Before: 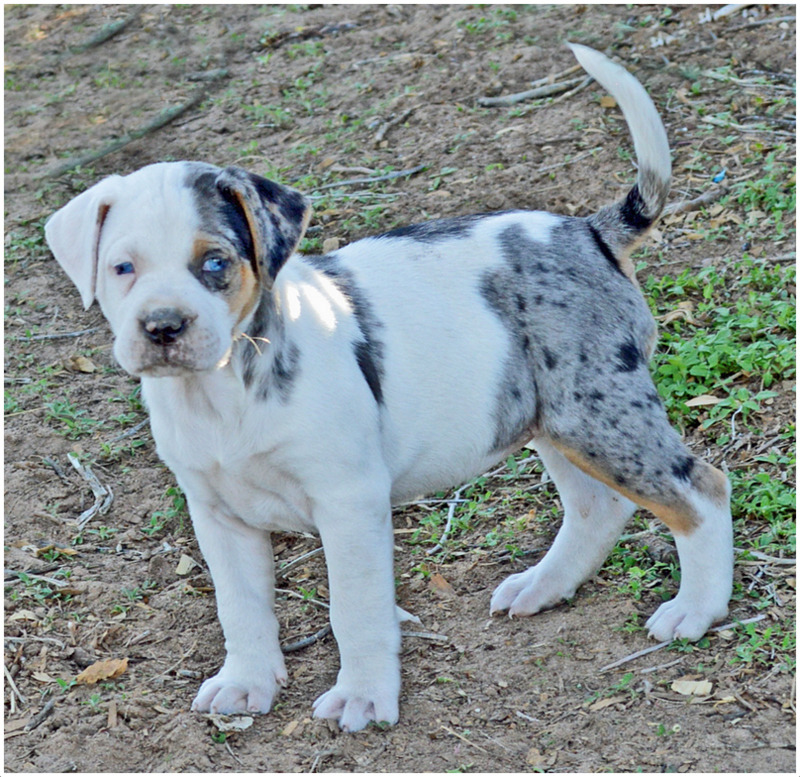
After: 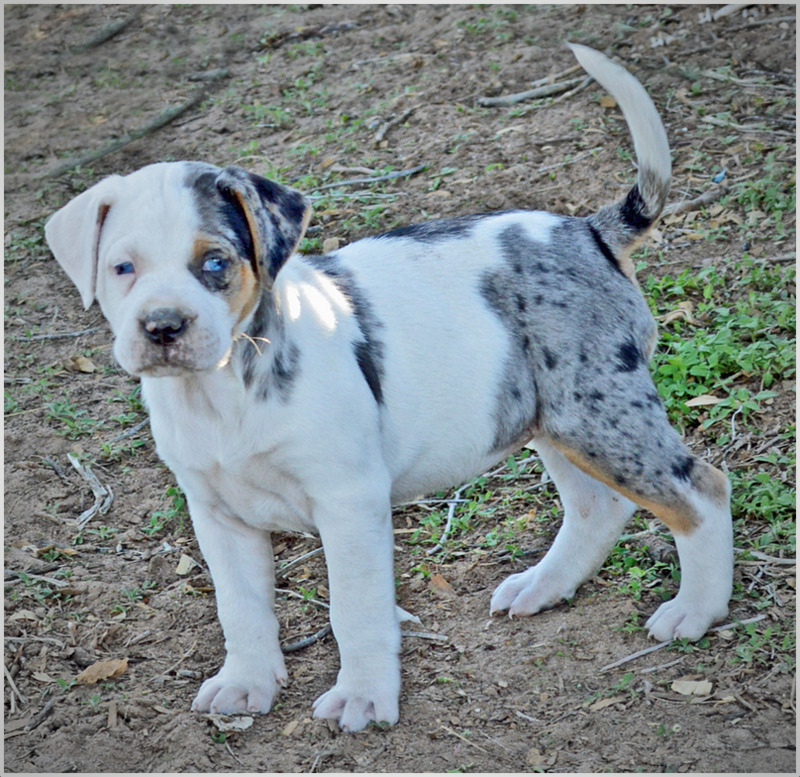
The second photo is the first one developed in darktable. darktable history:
vignetting: fall-off start 67.88%, fall-off radius 67.38%, automatic ratio true
